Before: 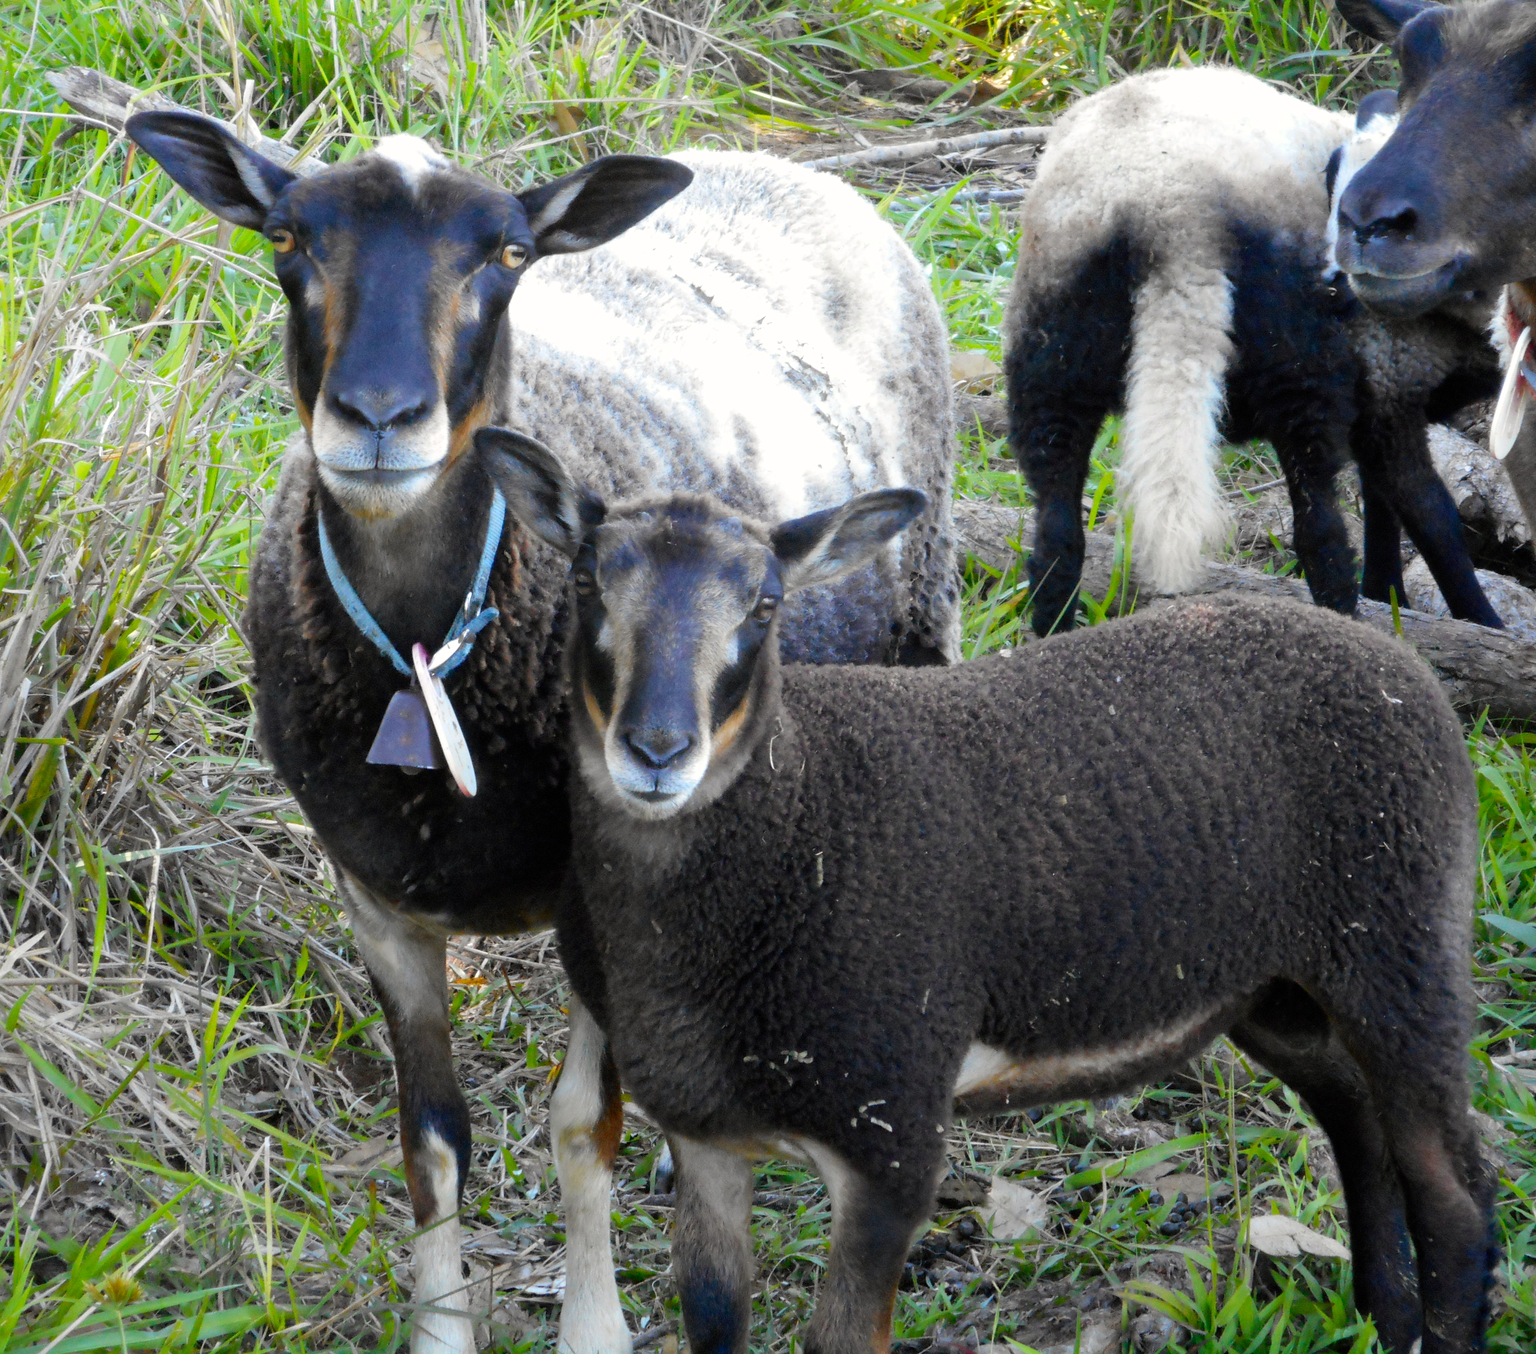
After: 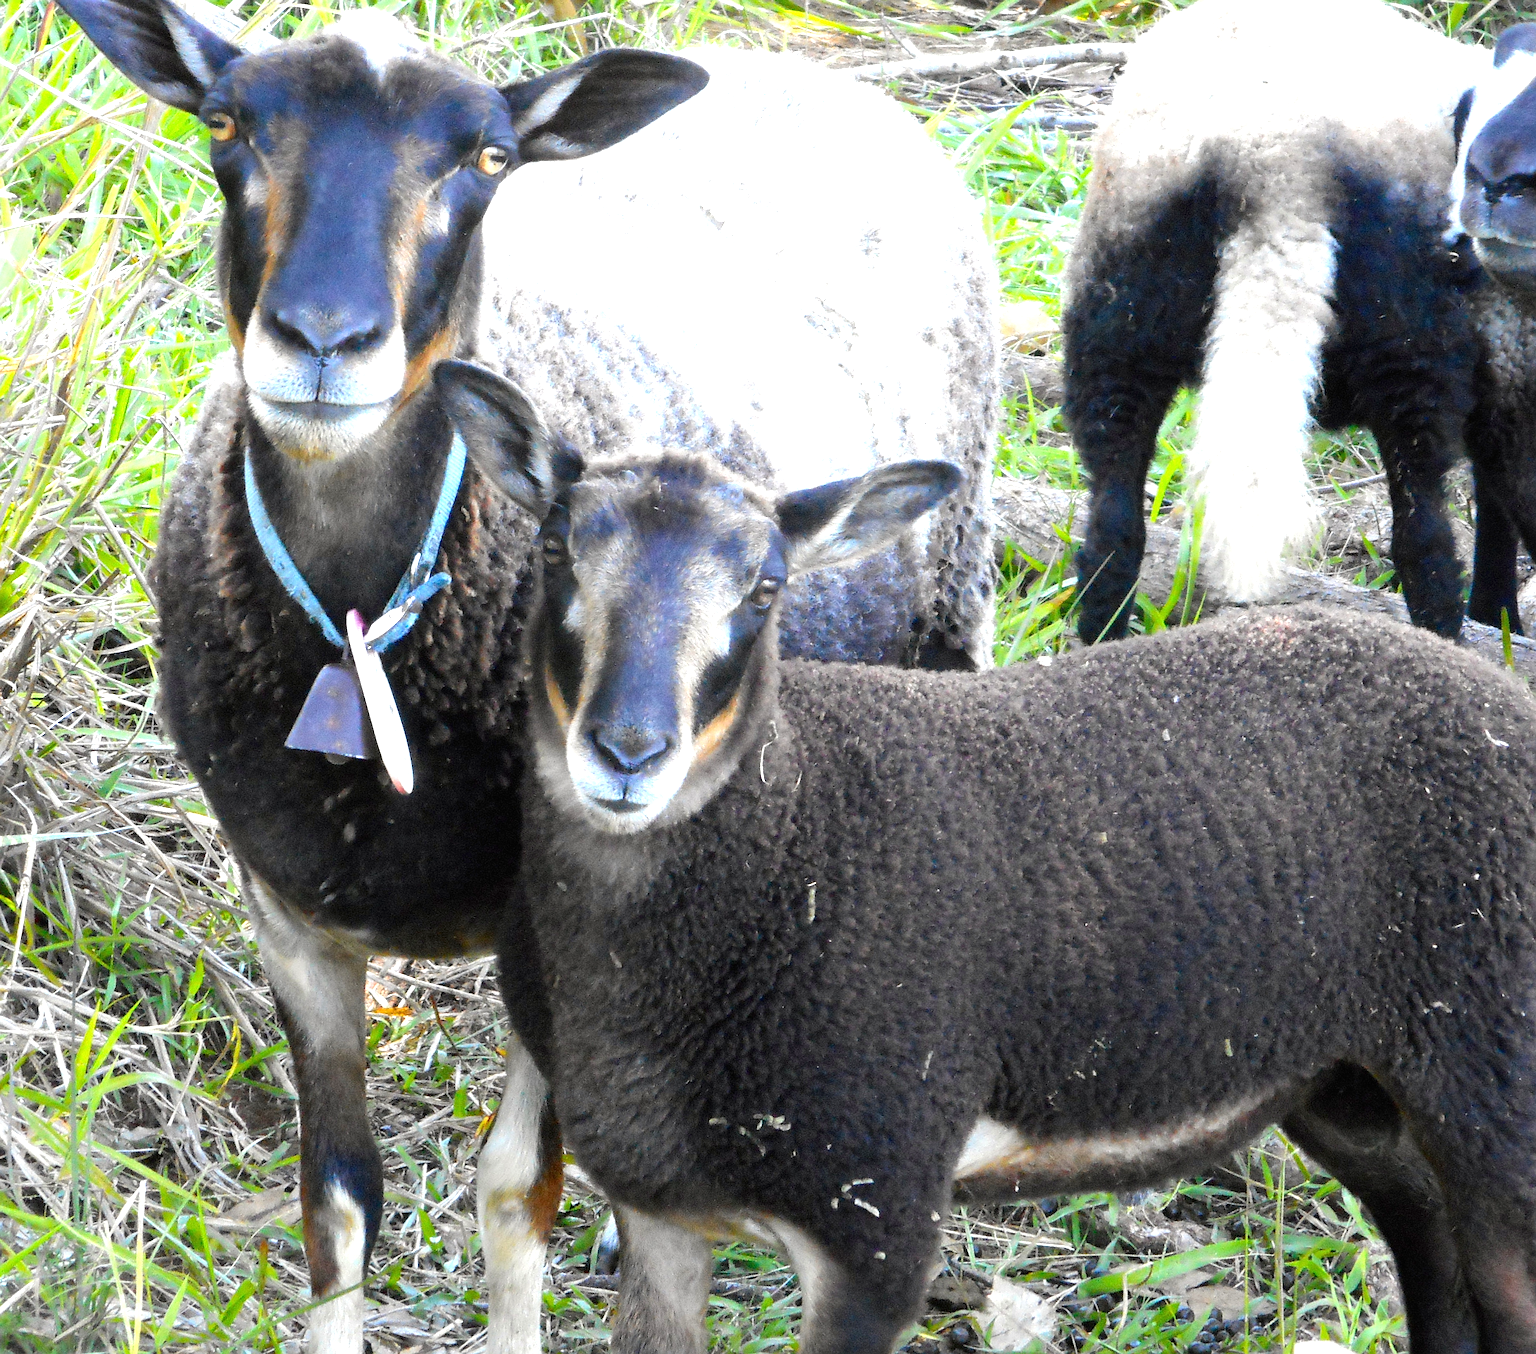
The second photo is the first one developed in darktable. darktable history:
exposure: black level correction 0, exposure 1 EV, compensate highlight preservation false
sharpen: on, module defaults
crop and rotate: angle -3.27°, left 5.211%, top 5.211%, right 4.607%, bottom 4.607%
